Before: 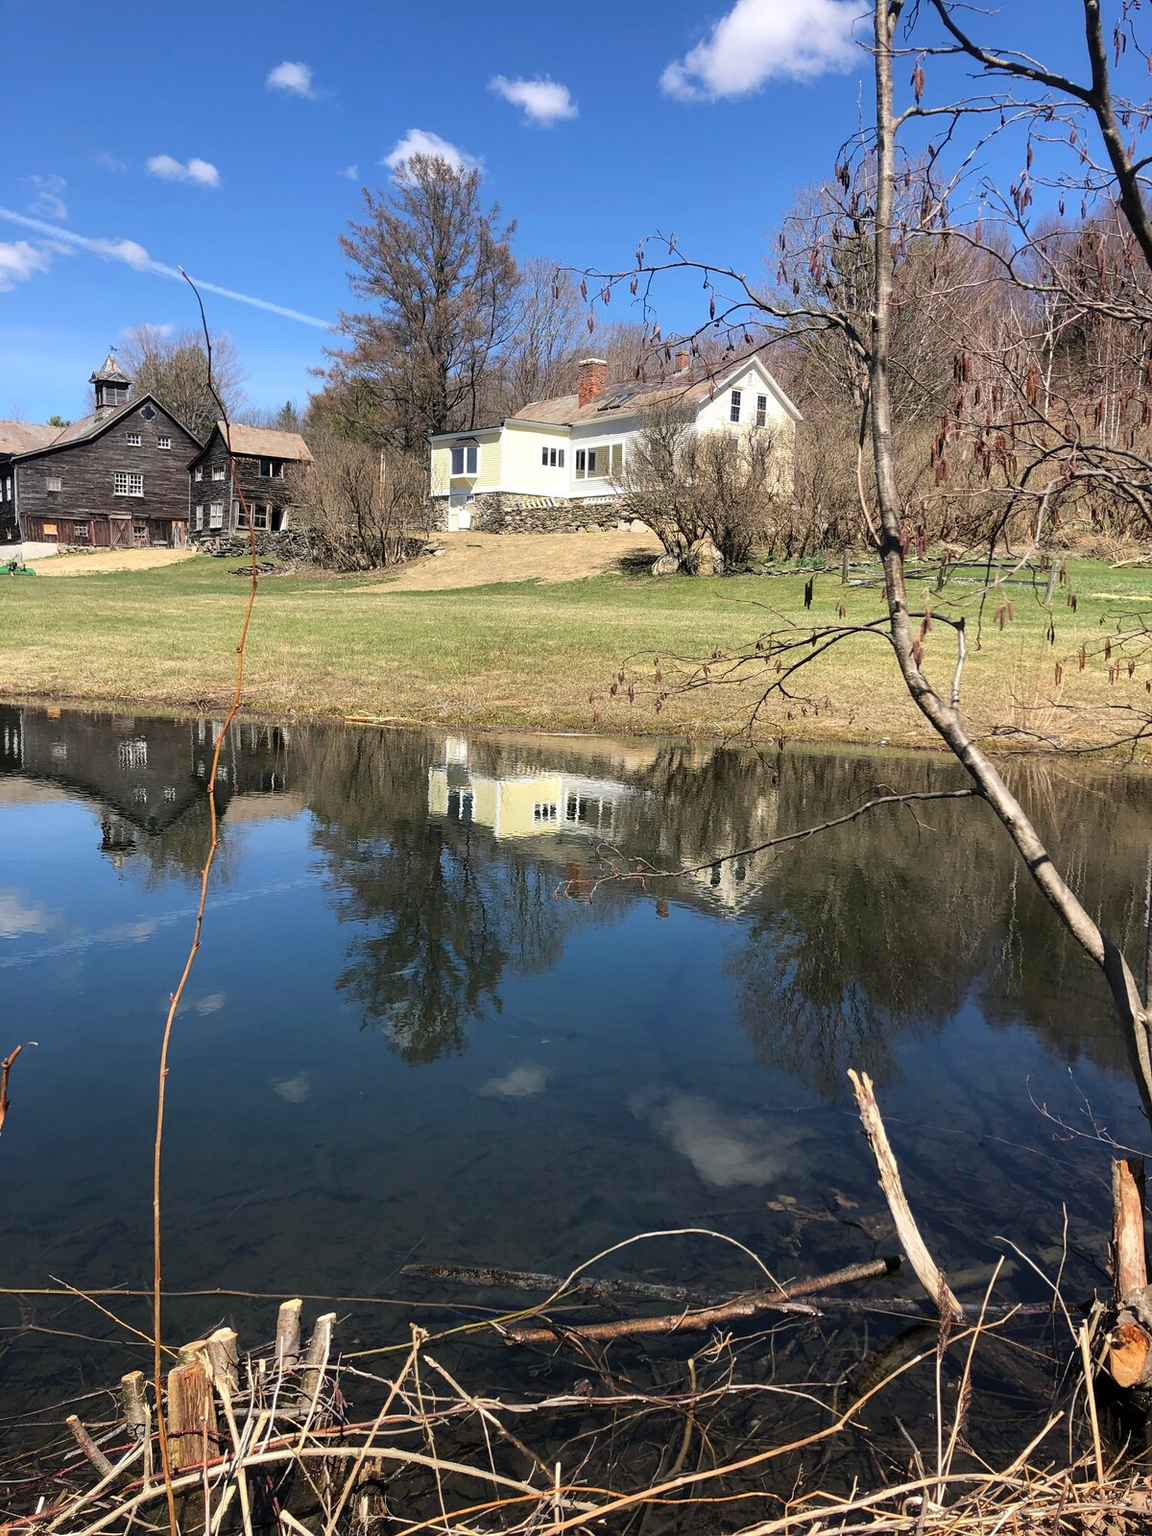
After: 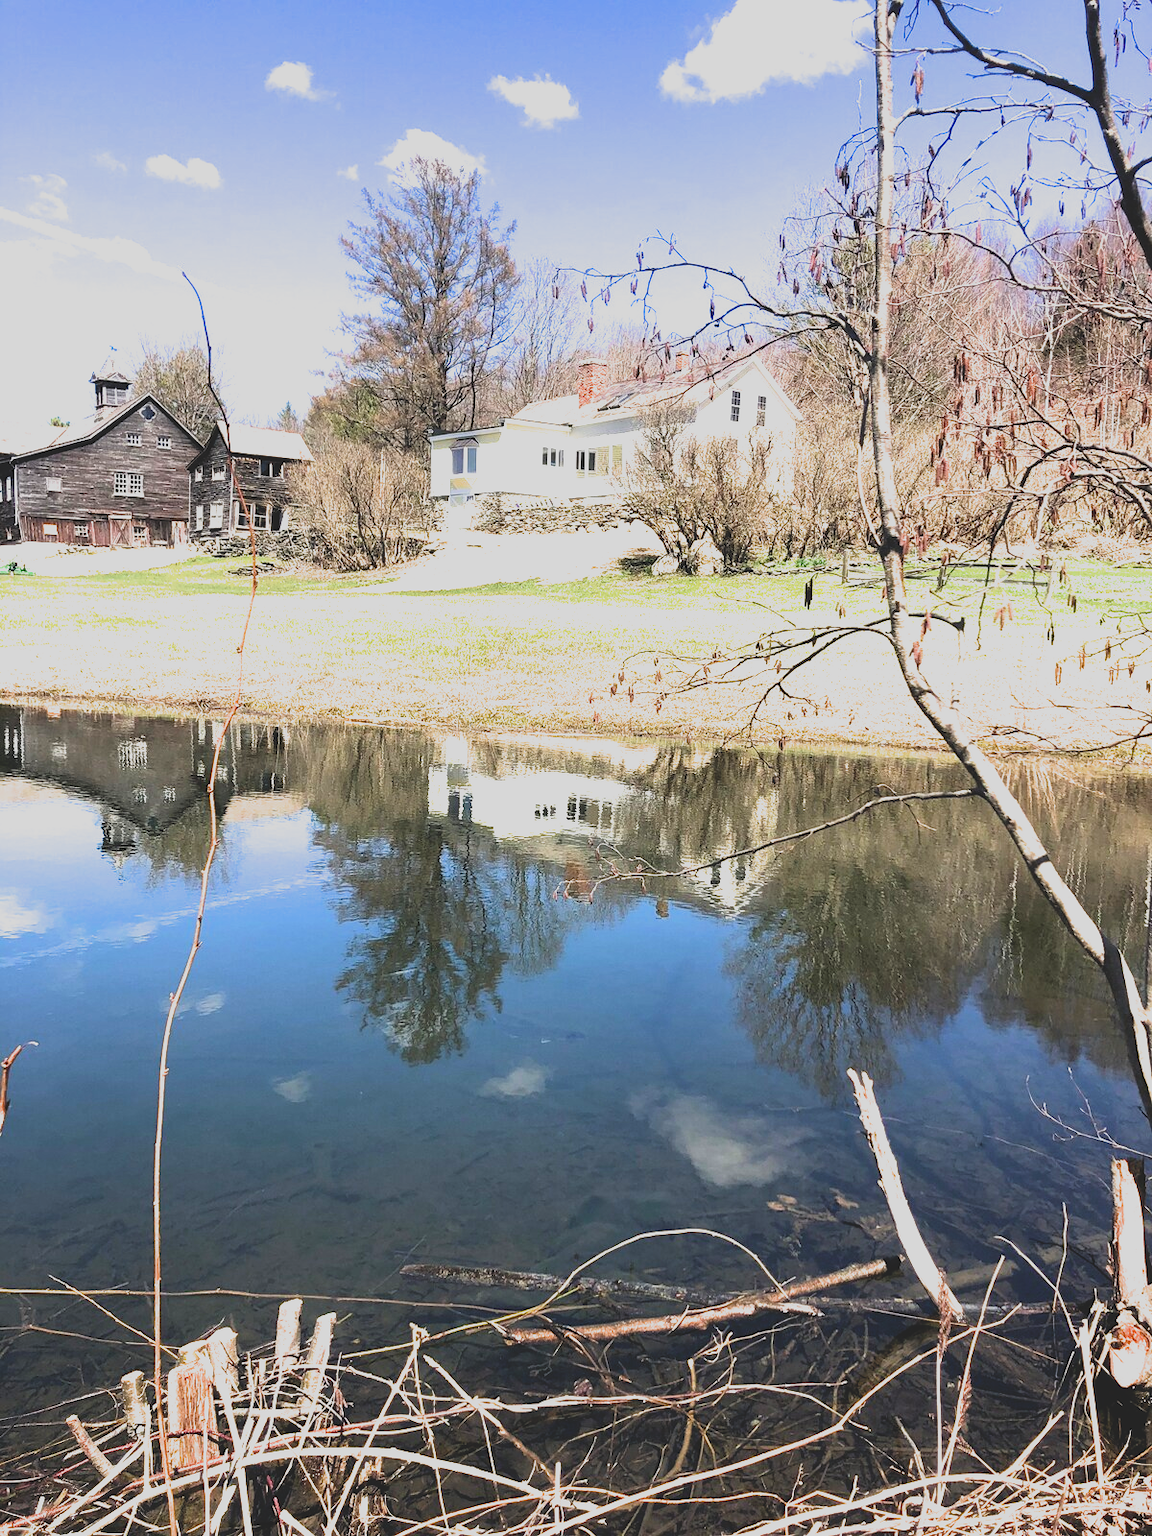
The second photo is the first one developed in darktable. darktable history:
exposure: exposure 1.211 EV, compensate highlight preservation false
contrast brightness saturation: contrast -0.283
filmic rgb: black relative exposure -7.96 EV, white relative exposure 2.18 EV, hardness 6.94
